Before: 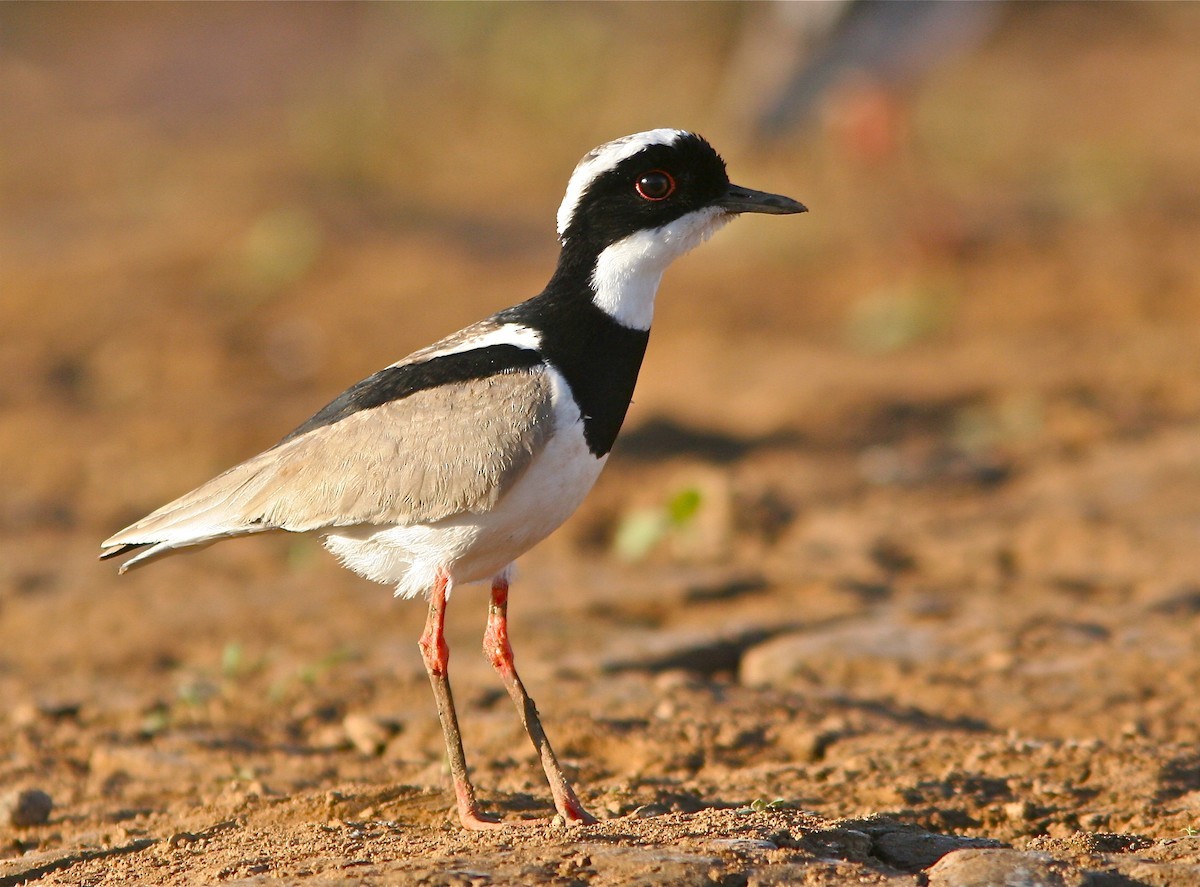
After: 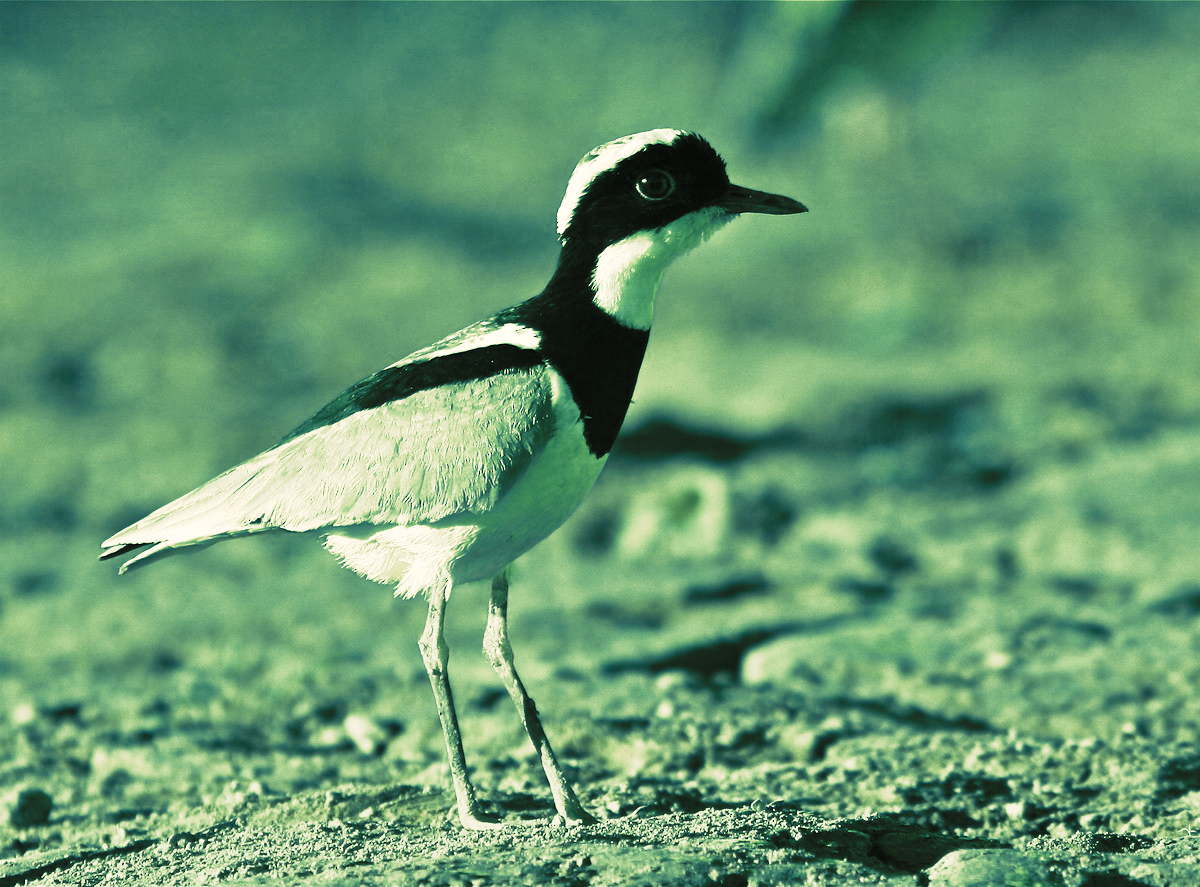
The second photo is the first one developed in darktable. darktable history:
tone curve: curves: ch0 [(0, 0) (0.003, 0.007) (0.011, 0.01) (0.025, 0.016) (0.044, 0.025) (0.069, 0.036) (0.1, 0.052) (0.136, 0.073) (0.177, 0.103) (0.224, 0.135) (0.277, 0.177) (0.335, 0.233) (0.399, 0.303) (0.468, 0.376) (0.543, 0.469) (0.623, 0.581) (0.709, 0.723) (0.801, 0.863) (0.898, 0.938) (1, 1)], preserve colors none
color look up table: target L [84.17, 79.09, 82.61, 94.25, 51.02, 52.07, 15.8, 69.95, 7.855, 61.06, 46.55, 6.884, 8.768, 1.221, 0.604, 92.97, 88.5, 87.97, 68.68, 61.4, 83.4, 75.33, 82.85, 46.72, 58.43, 36.66, 42.08, 25.09, 94.46, 82.64, 92.94, 94.12, 87.49, 63.05, 48.34, 61.63, 66.69, 9.351, 40.14, 28.48, 42.51, 5.452, 0.347, 63.08, 21.36, 44.38, 10.07, 45.34, 7.855], target a [-2.557, -6.534, -4.539, -0.129, -21.87, -22.18, -12.64, -15.21, -5.186, -23.93, -21.78, -4.316, -6.179, -0.852, -0.47, -1.457, -1.335, -2.138, -16.68, -24.82, -0.76, -7.953, -3.168, -20.46, -24.56, -17.03, -20.37, -16.74, -1.12, -2.533, -1.67, -0.807, -1.471, -23.82, -20.81, -24.76, -18.69, -6.069, -19.37, -16.89, -20.42, -3.537, -0.276, -23.6, -15.16, -21.27, -6.716, -21.14, -5.186], target b [14.82, 15.43, 16.21, 9.497, -1.021, 0.936, 11.13, 18.3, 5.22, 15.93, -0.667, 4.446, 5.436, 0.673, 0.305, 12.68, 14.97, 14.77, 20.01, 17.49, 13.92, 15.63, 14.37, -3.995, 12.82, 5.105, 1.658, 11.97, 9.787, 14.72, 13.39, 10.49, 16.19, 19.57, -3.669, 18.6, 18.91, 5.636, 4.185, 10.25, 1.162, 2.949, 0.209, 19.62, 13.59, 1.012, 5.422, -2.064, 5.22], num patches 49
